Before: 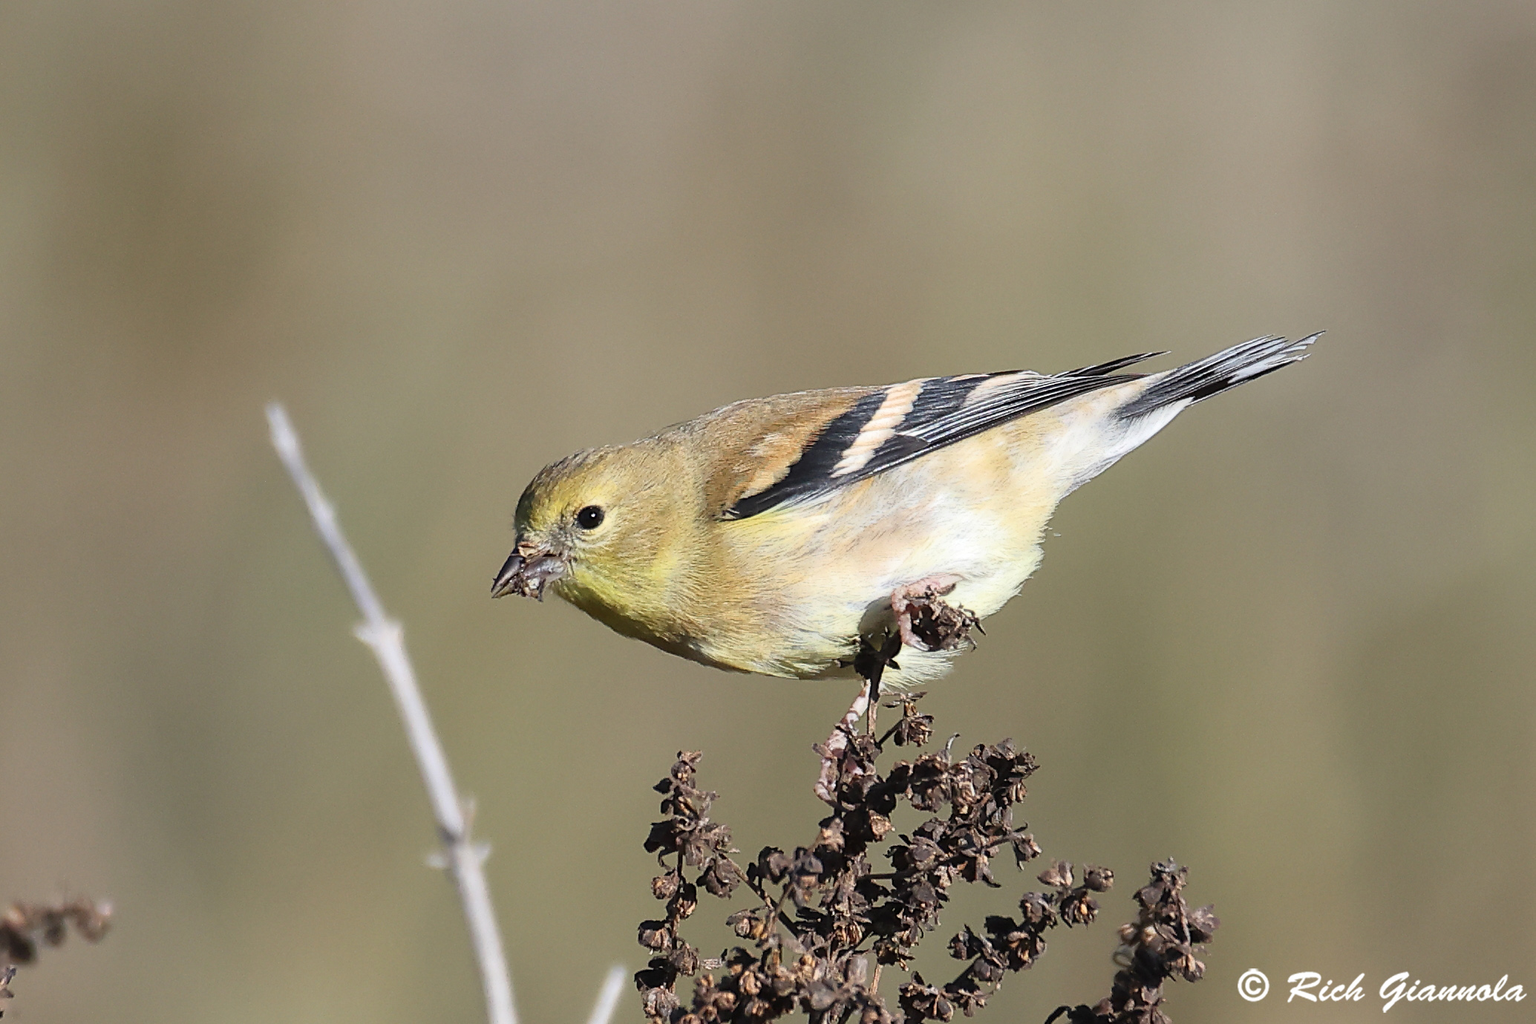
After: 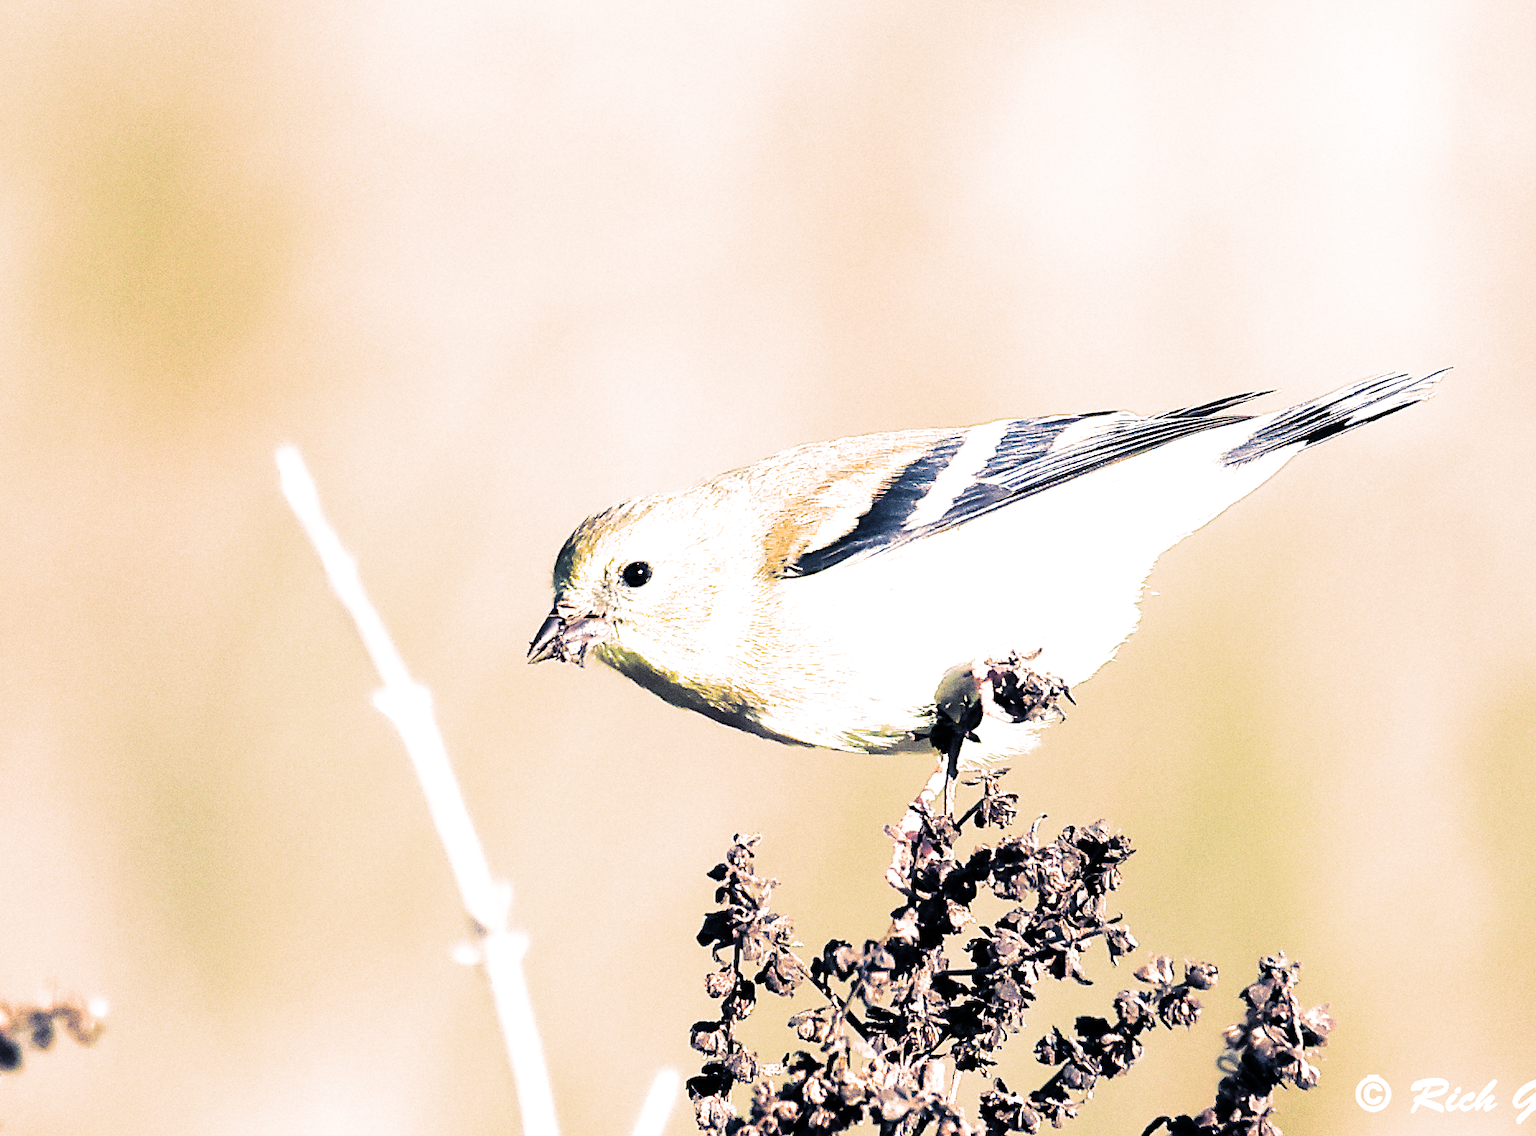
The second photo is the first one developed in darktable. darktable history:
filmic rgb: middle gray luminance 8.8%, black relative exposure -6.3 EV, white relative exposure 2.7 EV, threshold 6 EV, target black luminance 0%, hardness 4.74, latitude 73.47%, contrast 1.332, shadows ↔ highlights balance 10.13%, add noise in highlights 0, preserve chrominance no, color science v3 (2019), use custom middle-gray values true, iterations of high-quality reconstruction 0, contrast in highlights soft, enable highlight reconstruction true
split-toning: shadows › hue 226.8°, shadows › saturation 0.56, highlights › hue 28.8°, balance -40, compress 0%
crop and rotate: left 1.088%, right 8.807%
contrast brightness saturation: contrast 0.1, brightness 0.03, saturation 0.09
grain: coarseness 0.09 ISO, strength 40%
exposure: black level correction 0.001, exposure 0.5 EV, compensate exposure bias true, compensate highlight preservation false
velvia: on, module defaults
